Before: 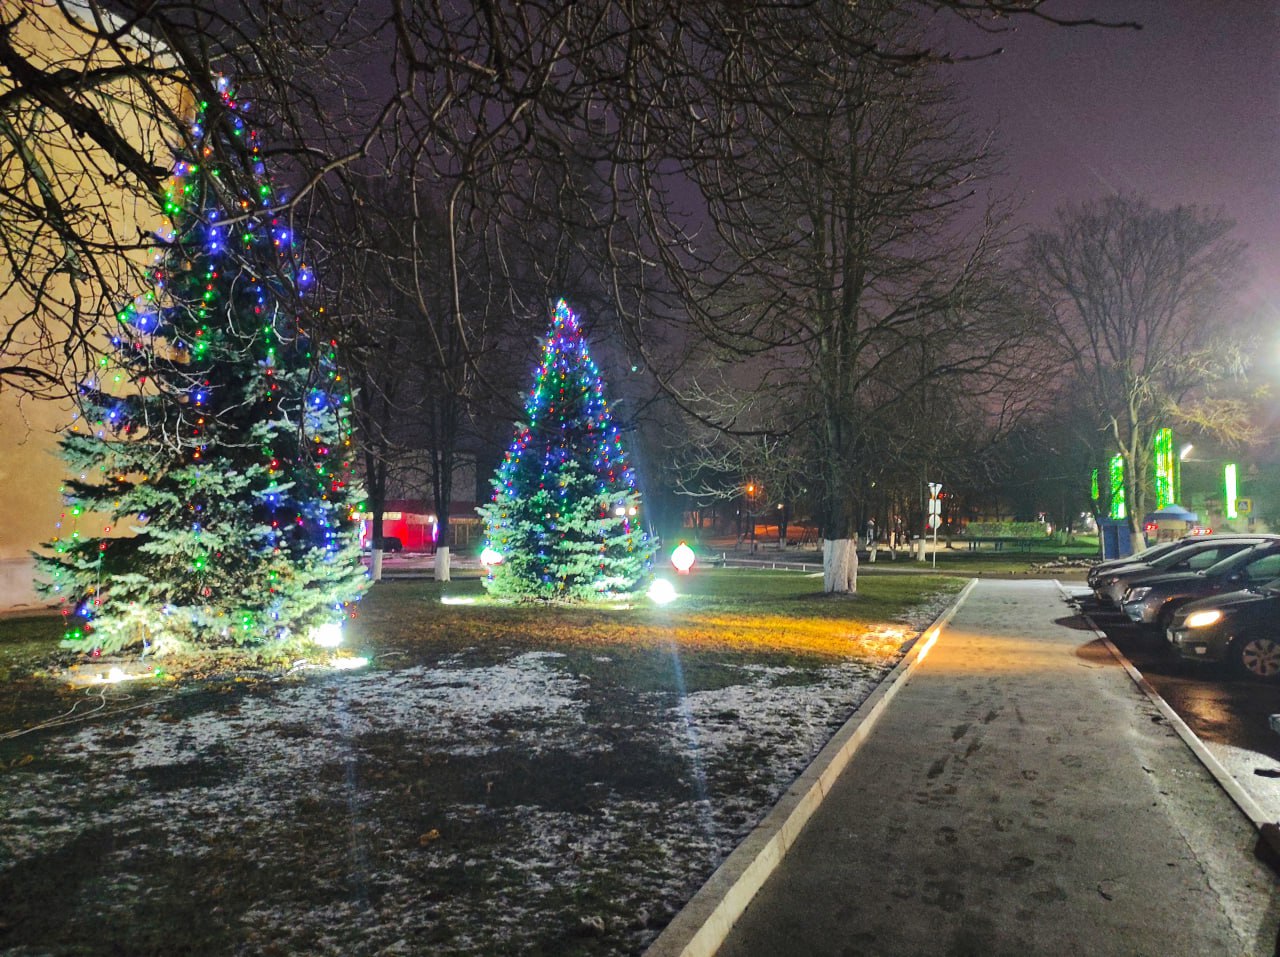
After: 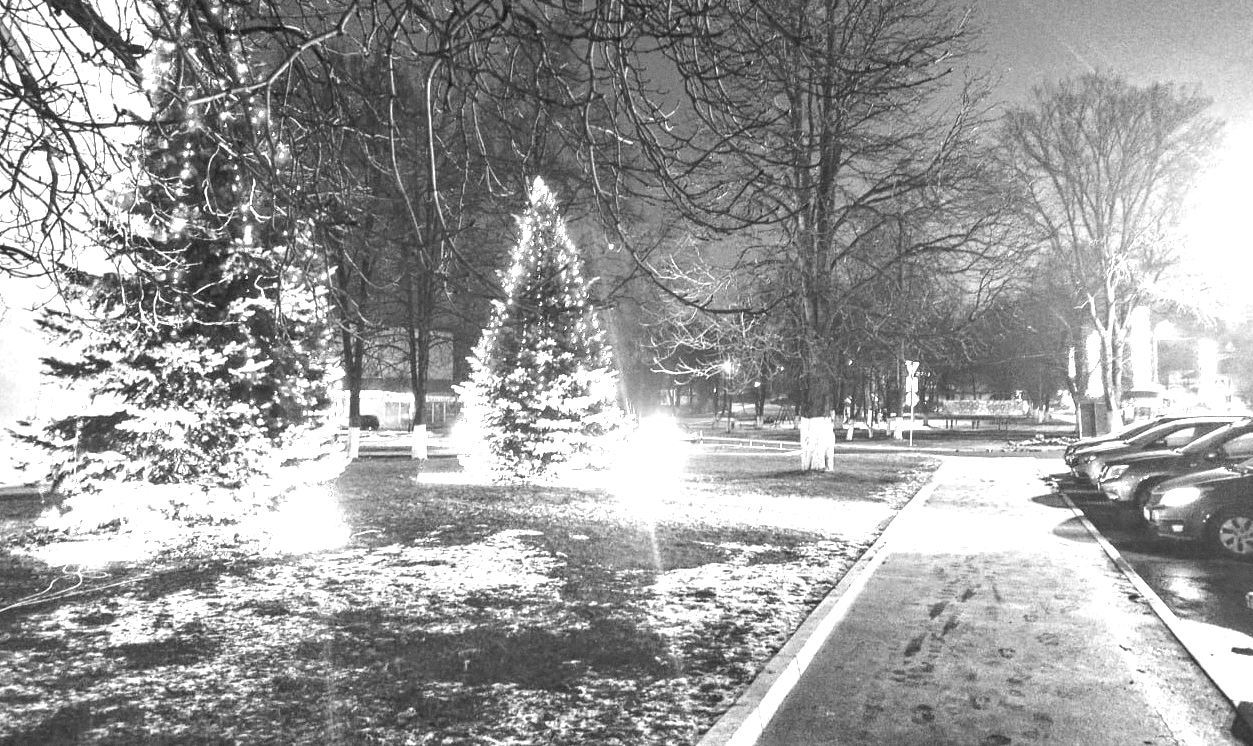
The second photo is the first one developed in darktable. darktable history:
crop and rotate: left 1.814%, top 12.818%, right 0.25%, bottom 9.225%
color balance: lift [0.998, 0.998, 1.001, 1.002], gamma [0.995, 1.025, 0.992, 0.975], gain [0.995, 1.02, 0.997, 0.98]
exposure: black level correction 0, exposure 1.9 EV, compensate highlight preservation false
monochrome: on, module defaults
grain: coarseness 0.09 ISO, strength 16.61%
color zones: curves: ch0 [(0, 0.6) (0.129, 0.508) (0.193, 0.483) (0.429, 0.5) (0.571, 0.5) (0.714, 0.5) (0.857, 0.5) (1, 0.6)]; ch1 [(0, 0.481) (0.112, 0.245) (0.213, 0.223) (0.429, 0.233) (0.571, 0.231) (0.683, 0.242) (0.857, 0.296) (1, 0.481)]
local contrast: on, module defaults
